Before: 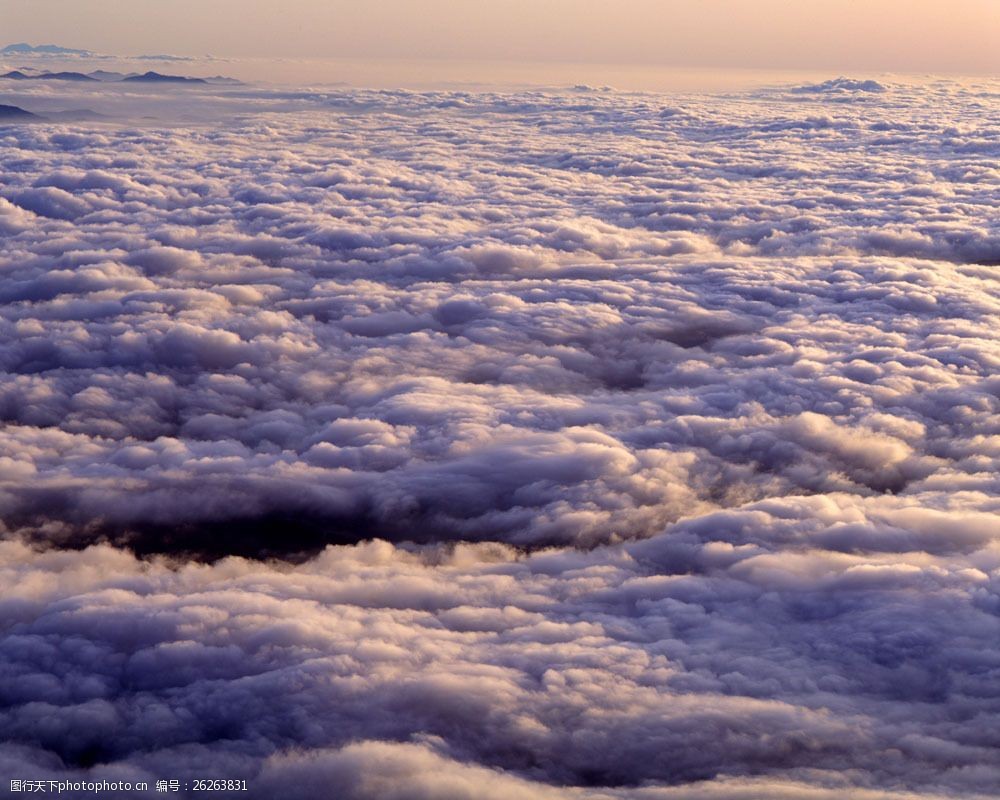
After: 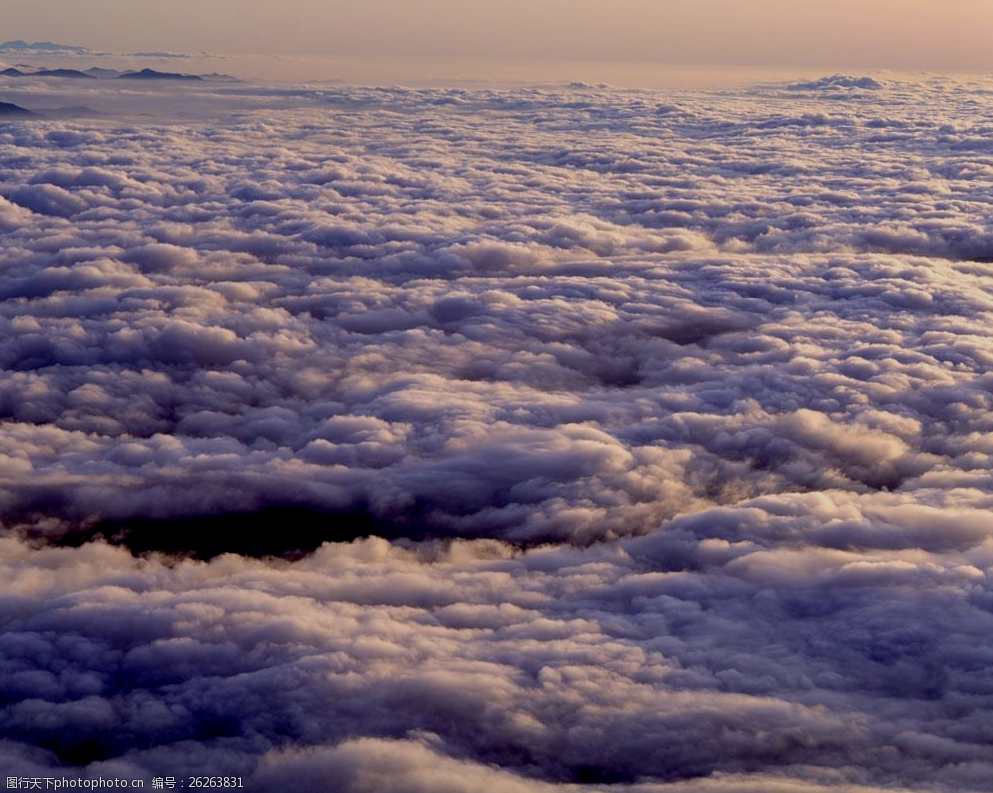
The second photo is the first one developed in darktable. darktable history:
exposure: black level correction 0.011, exposure -0.478 EV, compensate highlight preservation false
color balance rgb: on, module defaults
crop: left 0.434%, top 0.485%, right 0.244%, bottom 0.386%
